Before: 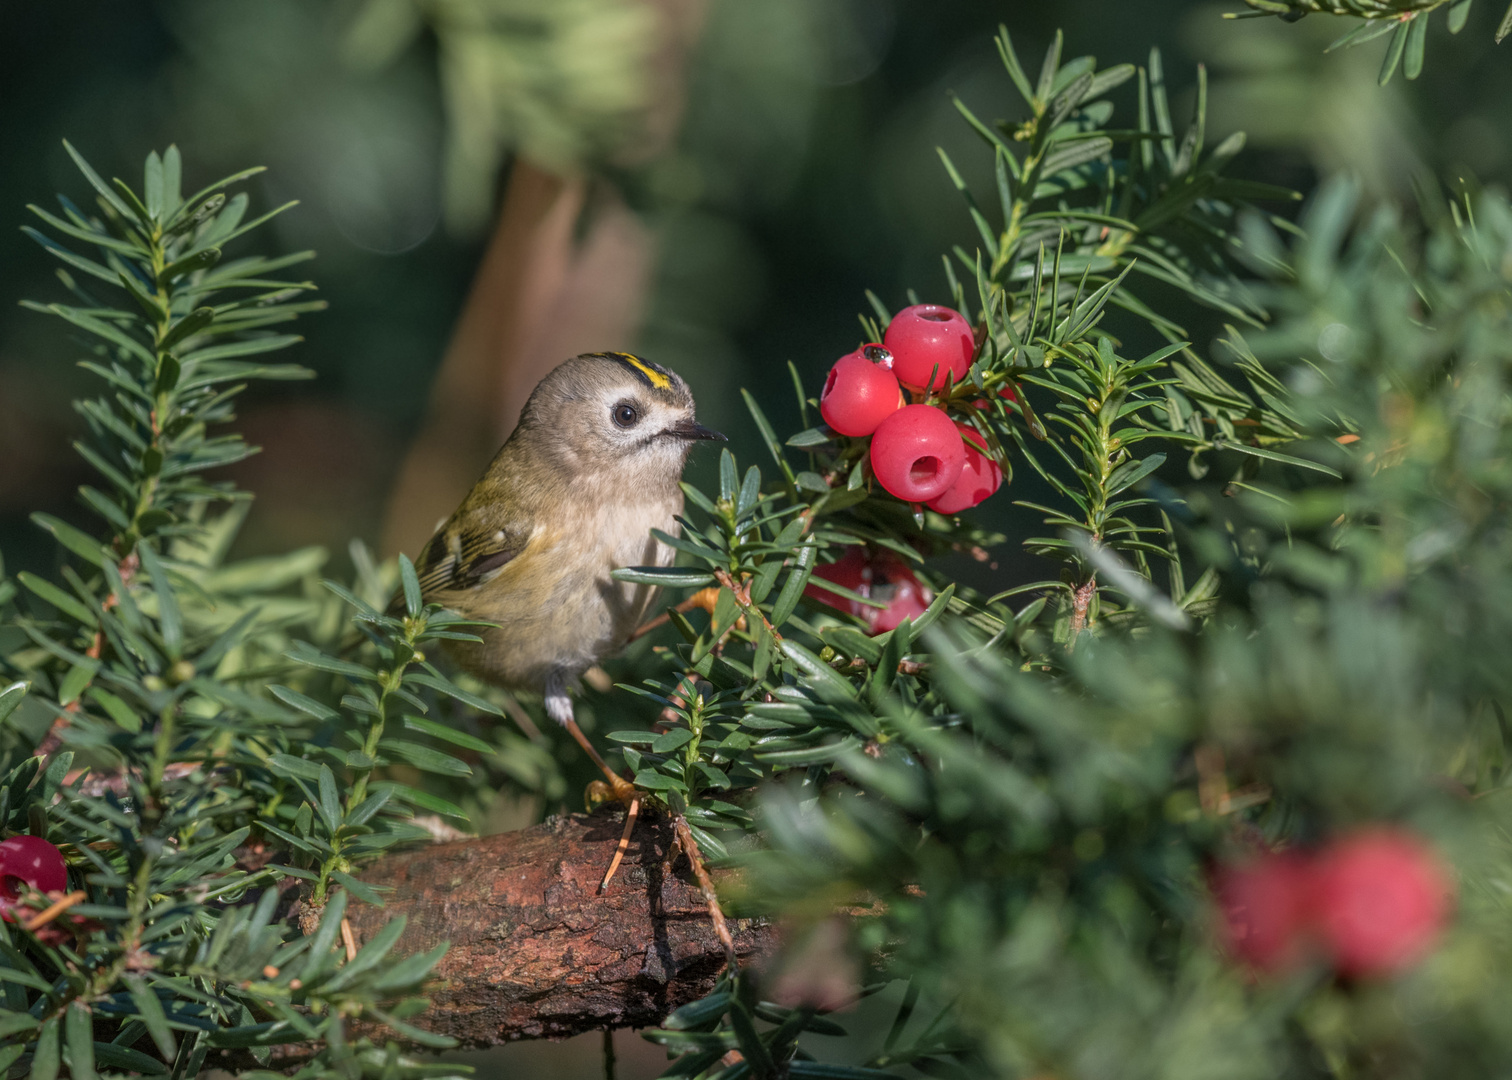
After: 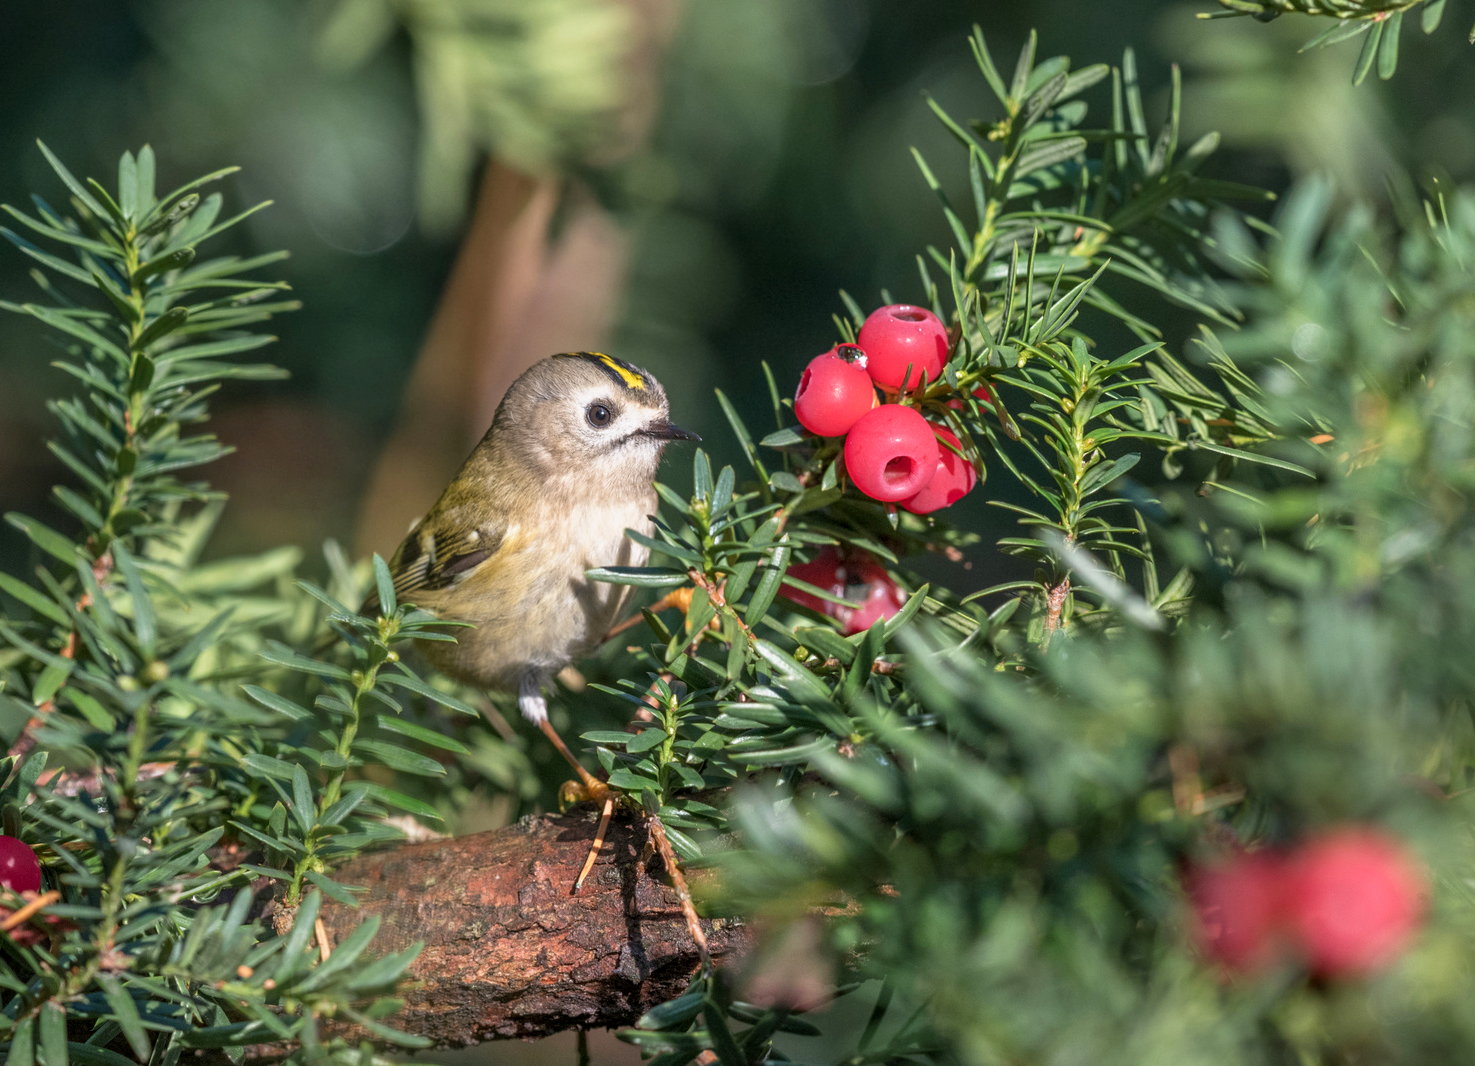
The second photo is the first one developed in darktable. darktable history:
exposure: black level correction 0.001, compensate highlight preservation false
crop and rotate: left 1.774%, right 0.633%, bottom 1.28%
base curve: curves: ch0 [(0, 0) (0.579, 0.807) (1, 1)], preserve colors none
